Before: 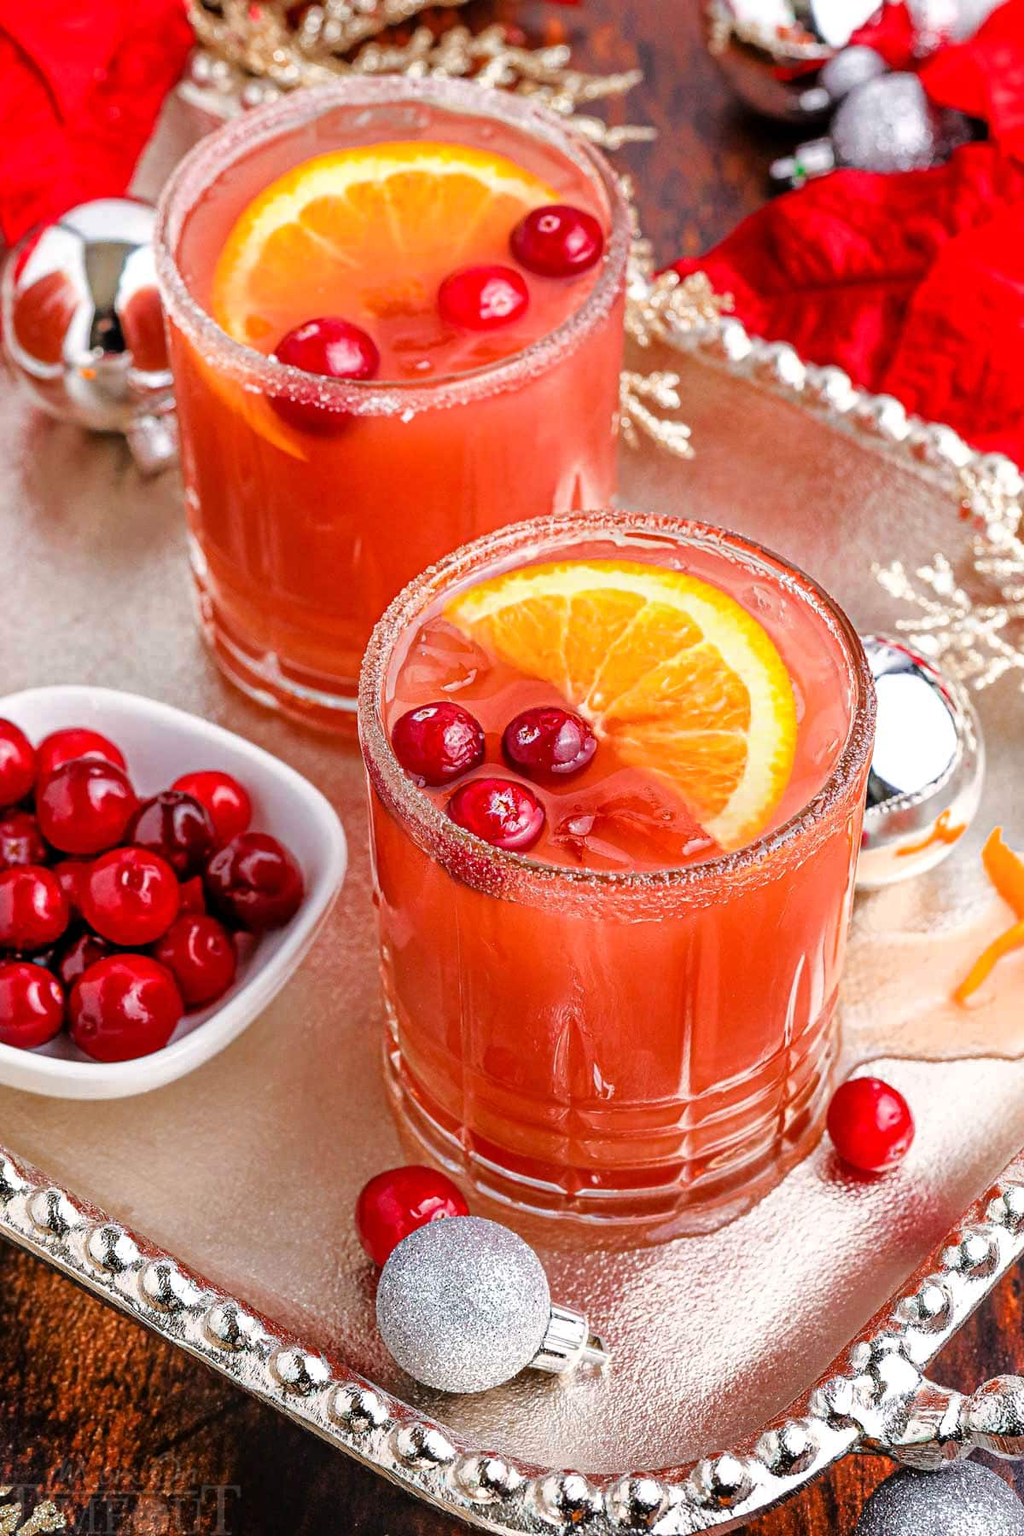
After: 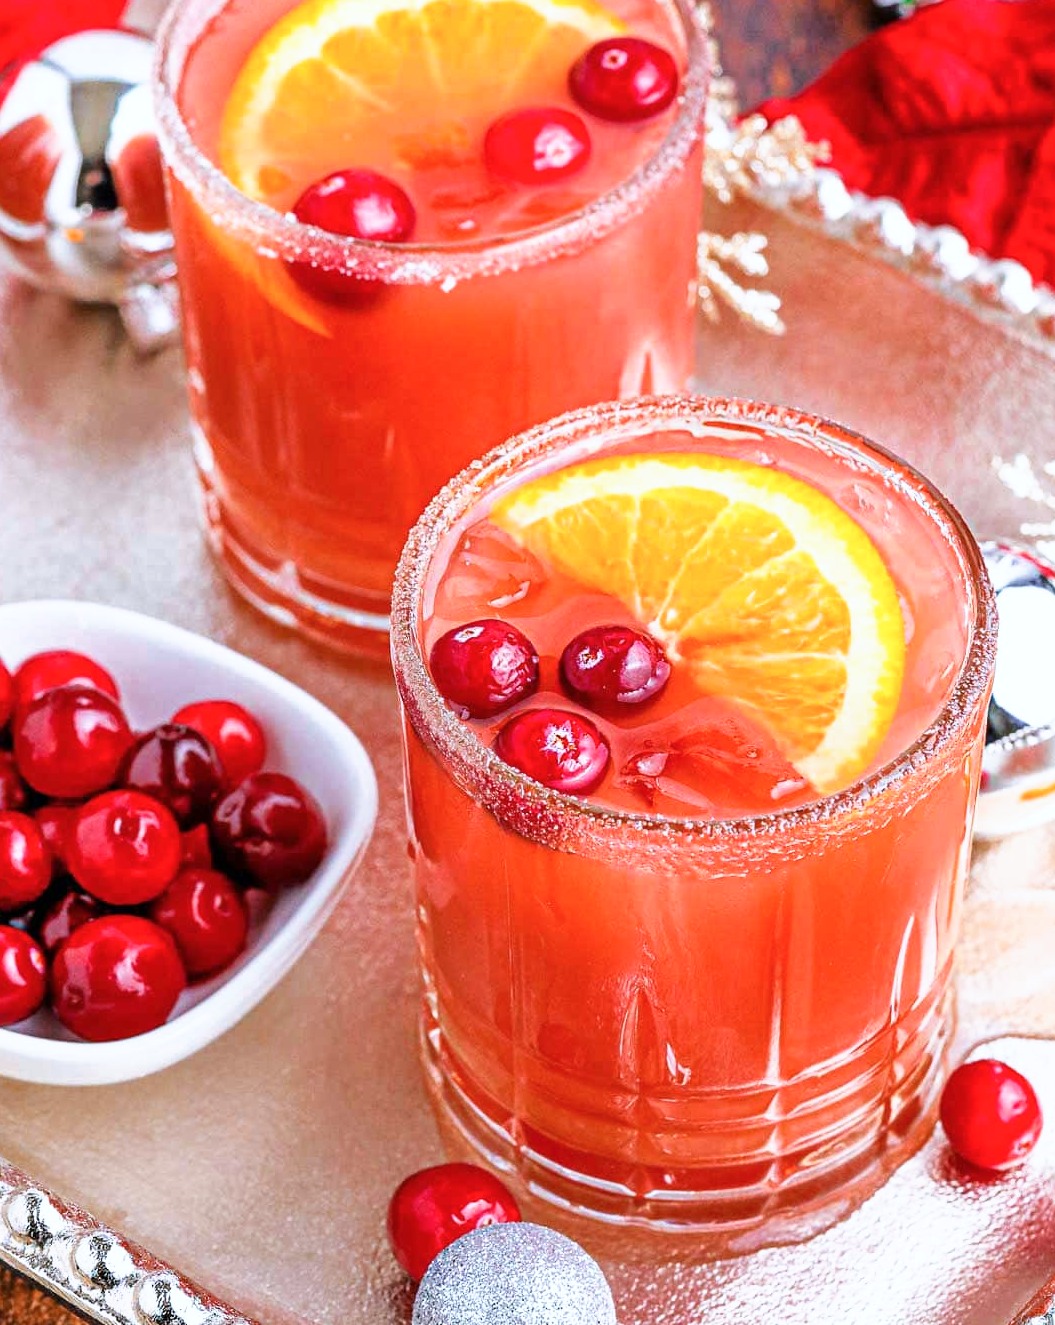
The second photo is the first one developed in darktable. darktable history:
color calibration: x 0.37, y 0.382, temperature 4313.32 K
base curve: curves: ch0 [(0, 0) (0.688, 0.865) (1, 1)], preserve colors none
crop and rotate: left 2.425%, top 11.305%, right 9.6%, bottom 15.08%
